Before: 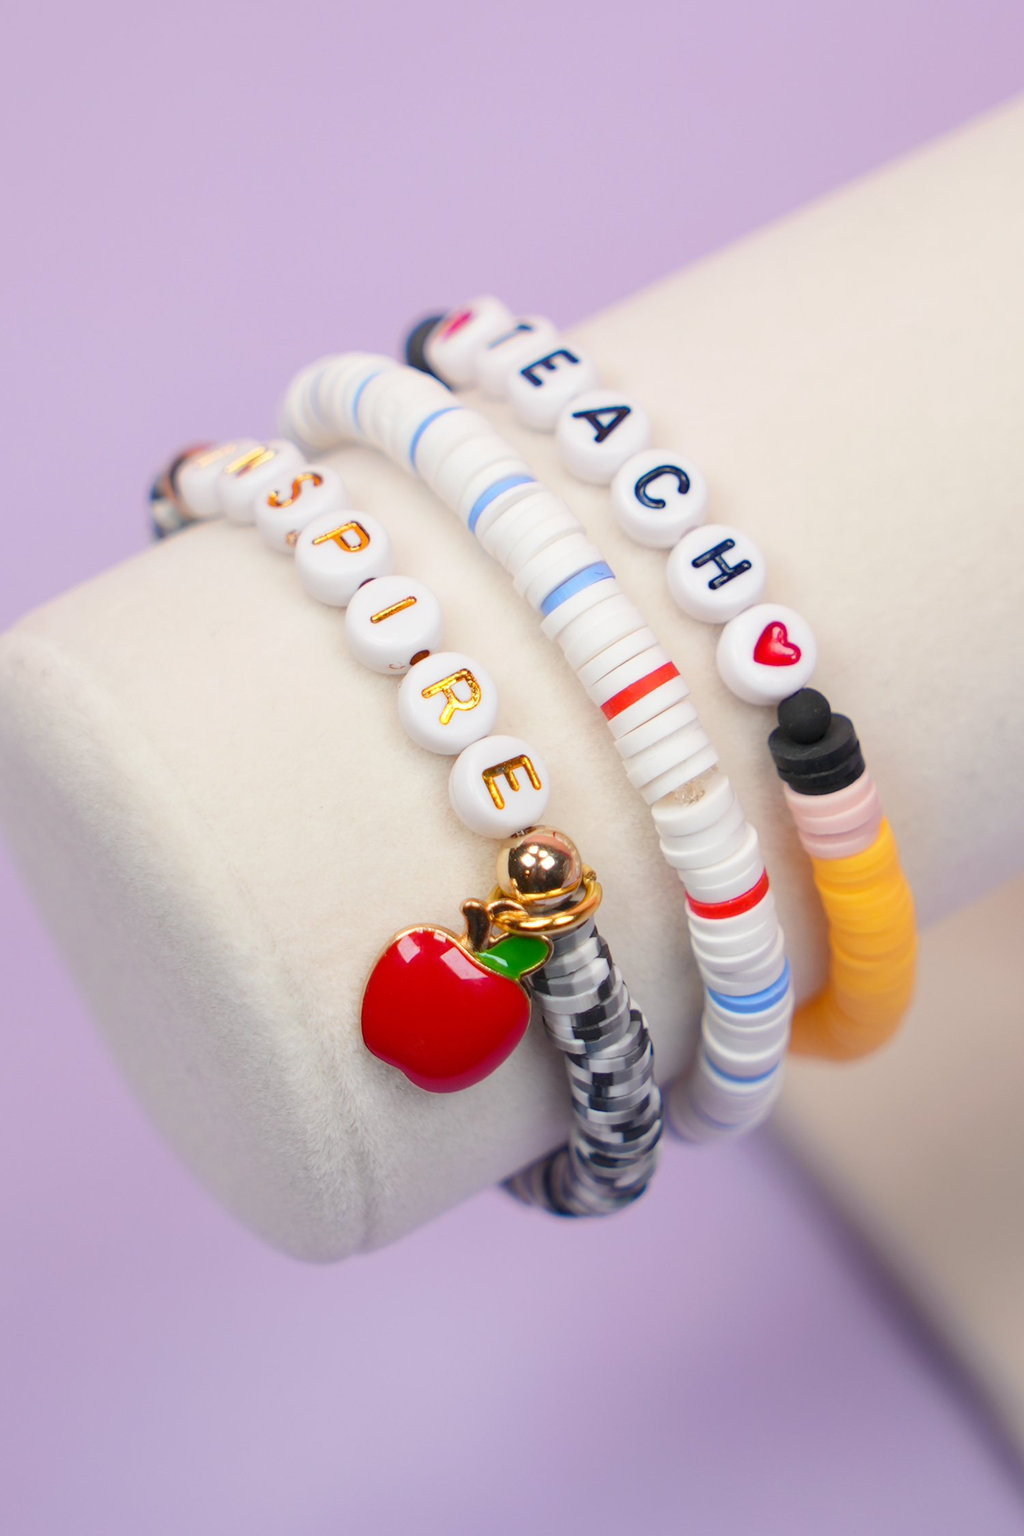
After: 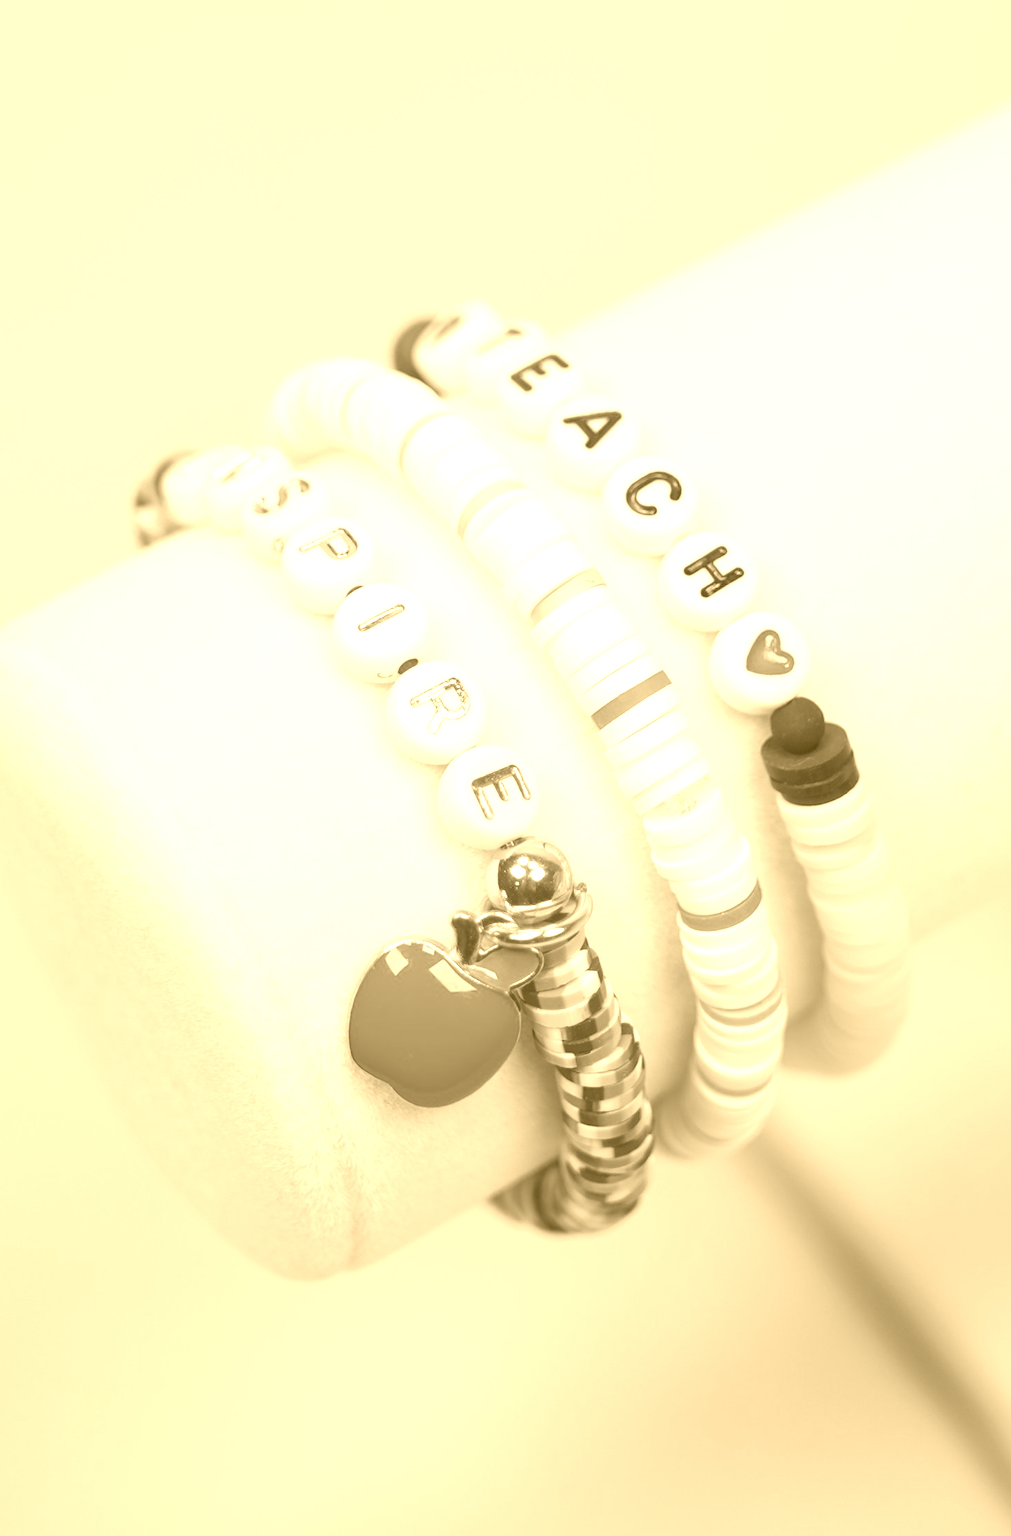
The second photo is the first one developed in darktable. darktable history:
colorize: hue 36°, source mix 100%
white balance: red 0.925, blue 1.046
color calibration: illuminant custom, x 0.39, y 0.392, temperature 3856.94 K
color zones: curves: ch1 [(0, 0.469) (0.01, 0.469) (0.12, 0.446) (0.248, 0.469) (0.5, 0.5) (0.748, 0.5) (0.99, 0.469) (1, 0.469)]
crop and rotate: left 1.774%, right 0.633%, bottom 1.28%
